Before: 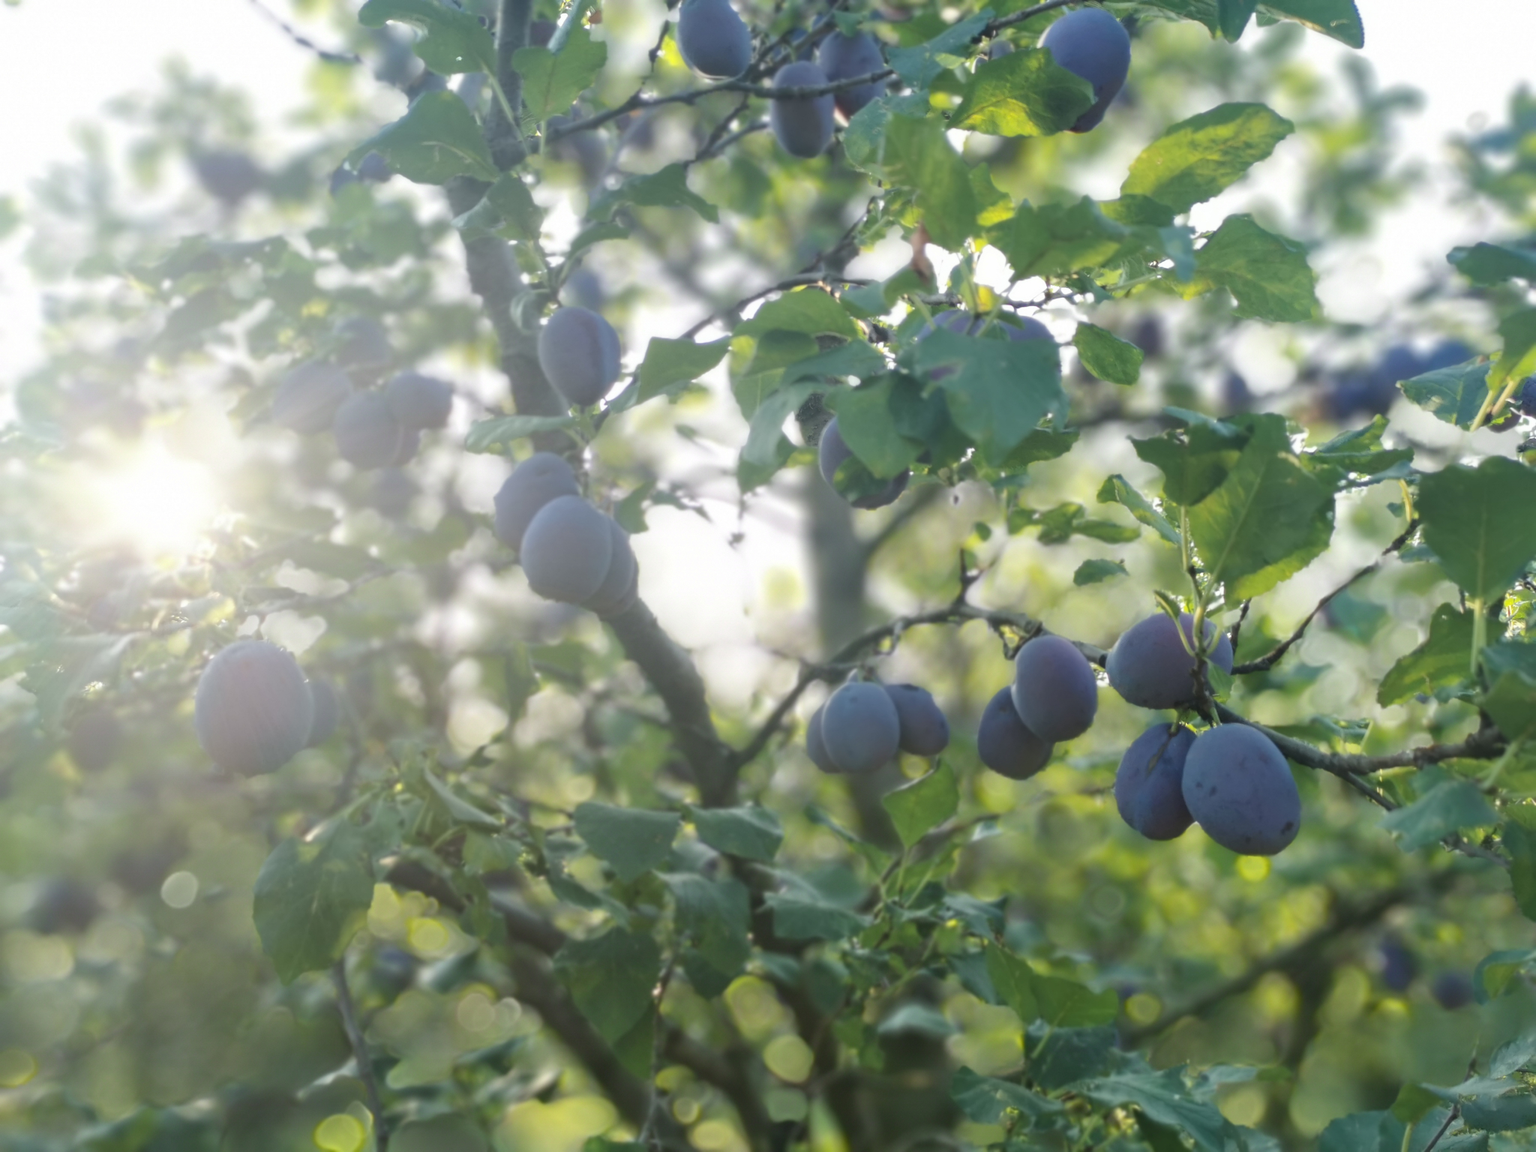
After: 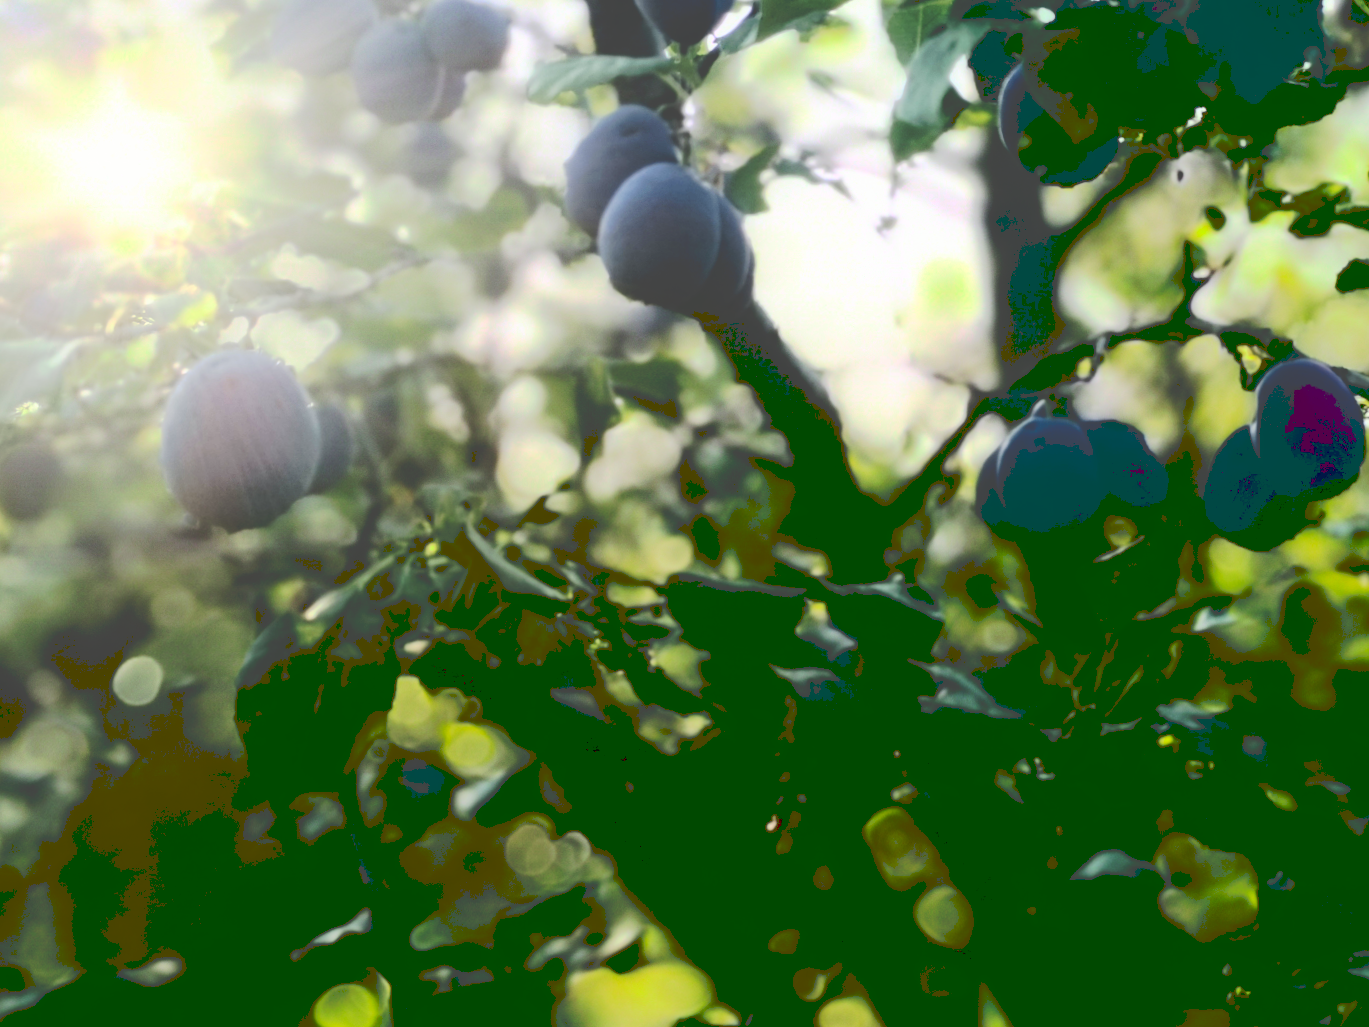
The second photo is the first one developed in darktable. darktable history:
contrast brightness saturation: contrast 0.77, brightness -1, saturation 1
crop and rotate: angle -0.82°, left 3.85%, top 31.828%, right 27.992%
contrast equalizer: octaves 7, y [[0.6 ×6], [0.55 ×6], [0 ×6], [0 ×6], [0 ×6]], mix -0.3
tone curve: curves: ch0 [(0, 0) (0.003, 0.277) (0.011, 0.277) (0.025, 0.279) (0.044, 0.282) (0.069, 0.286) (0.1, 0.289) (0.136, 0.294) (0.177, 0.318) (0.224, 0.345) (0.277, 0.379) (0.335, 0.425) (0.399, 0.481) (0.468, 0.542) (0.543, 0.594) (0.623, 0.662) (0.709, 0.731) (0.801, 0.792) (0.898, 0.851) (1, 1)], preserve colors none
